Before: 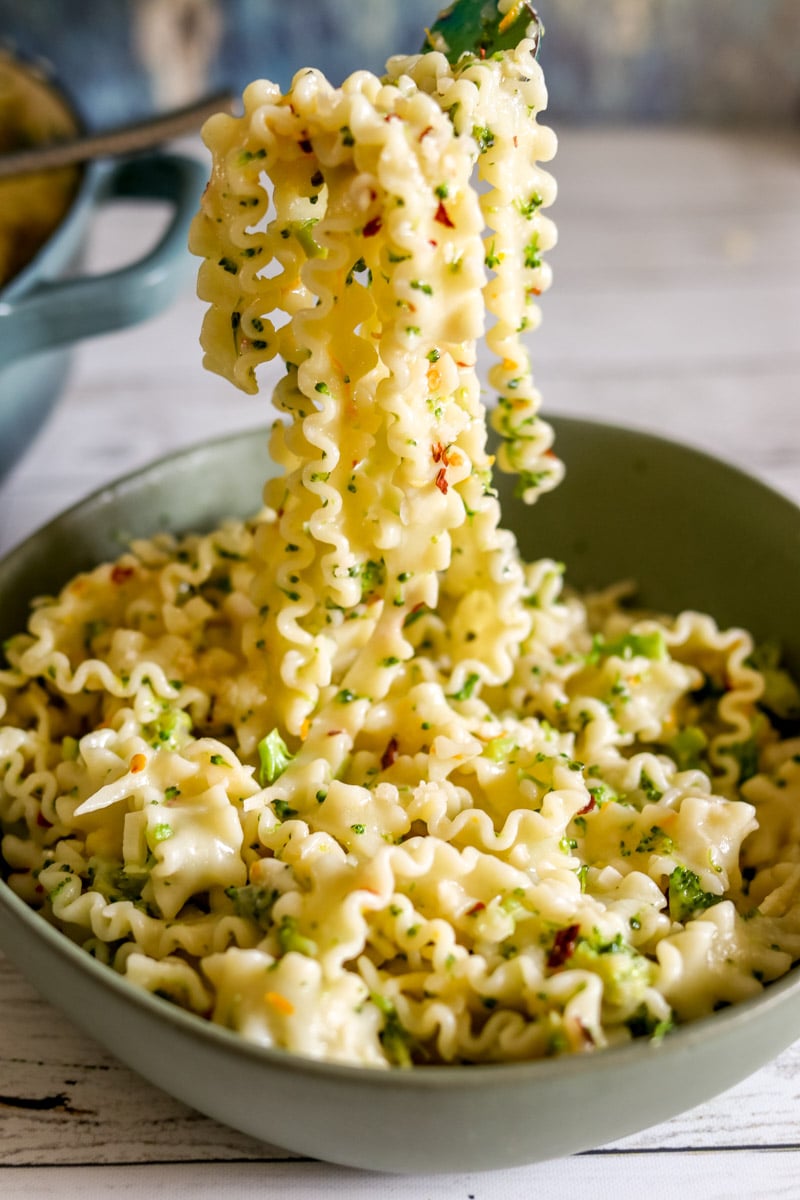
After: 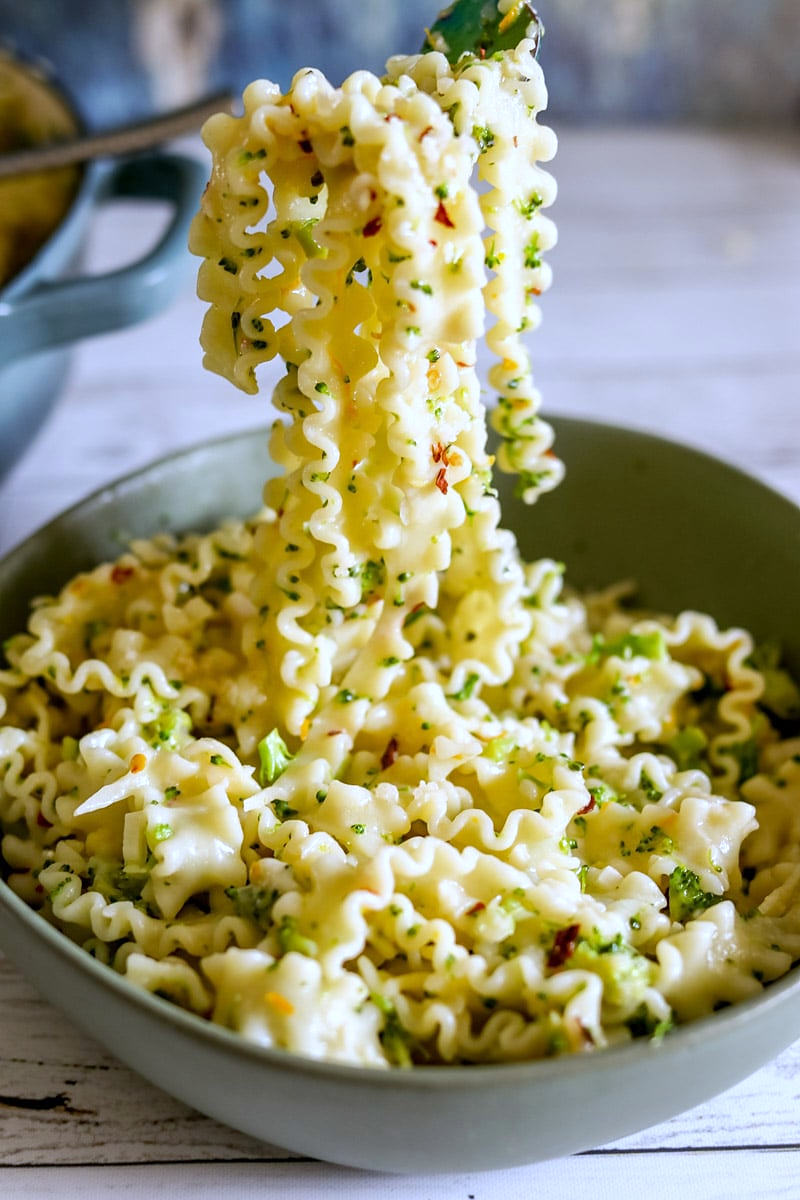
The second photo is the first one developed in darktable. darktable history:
sharpen: radius 1, threshold 1
white balance: red 0.948, green 1.02, blue 1.176
